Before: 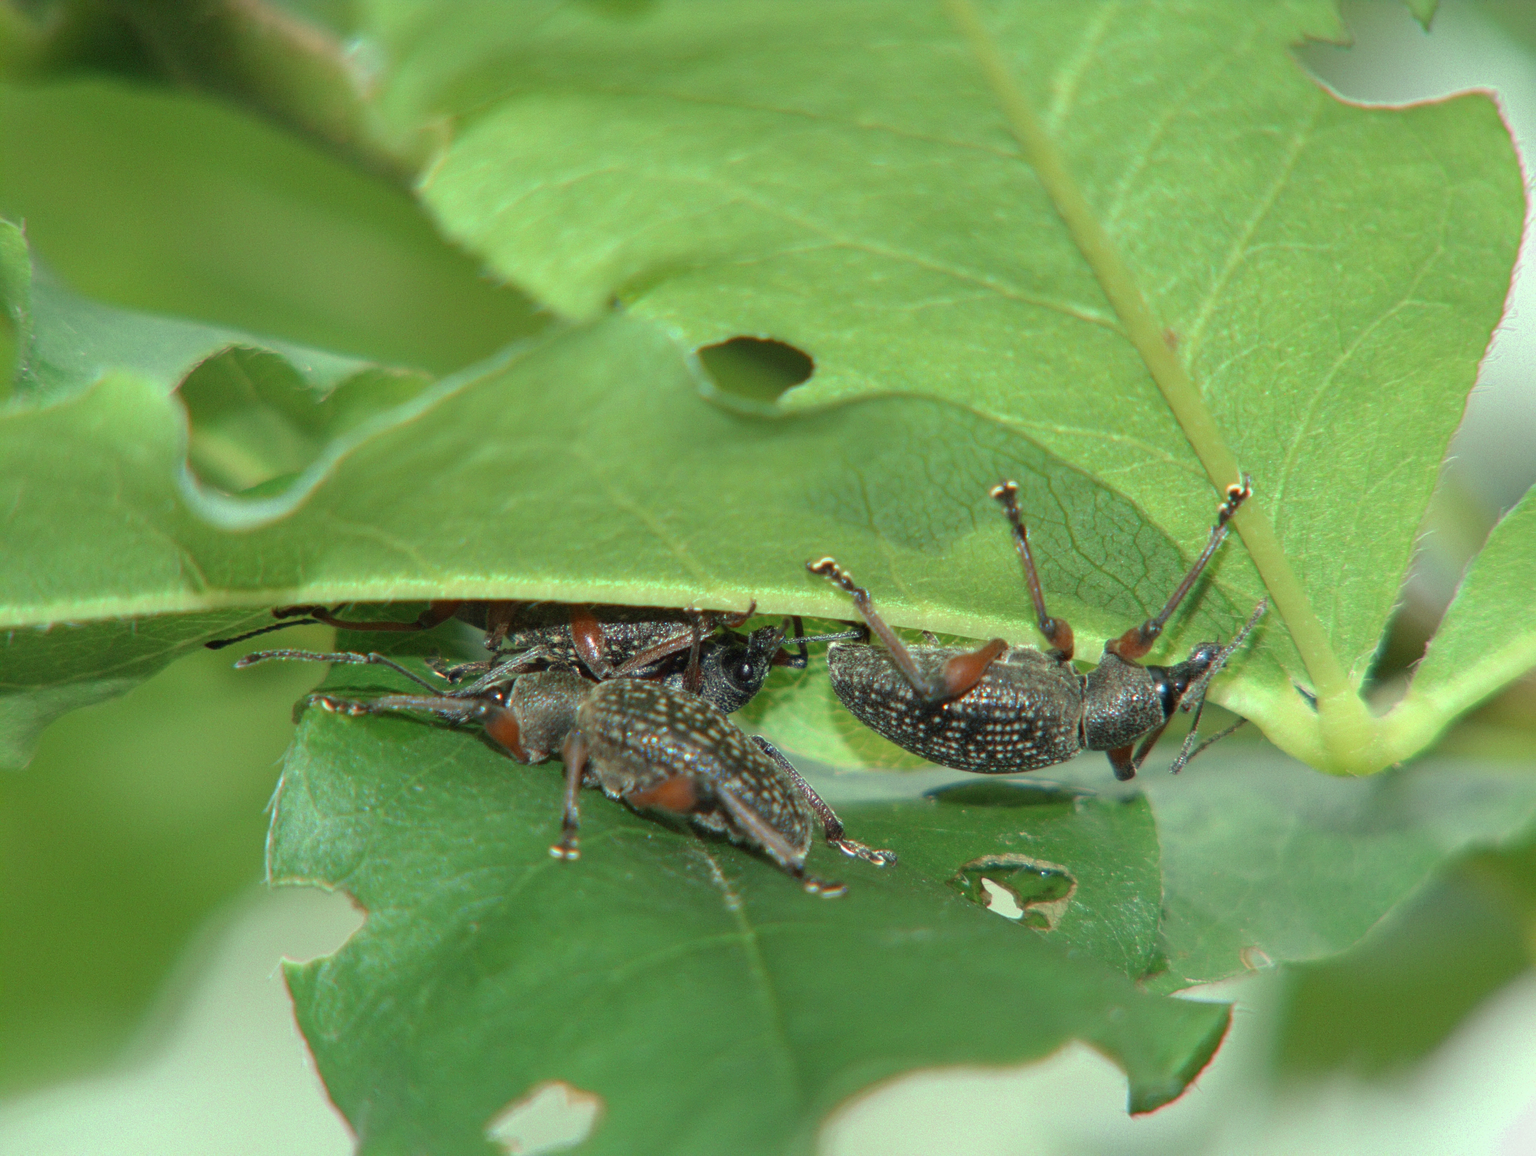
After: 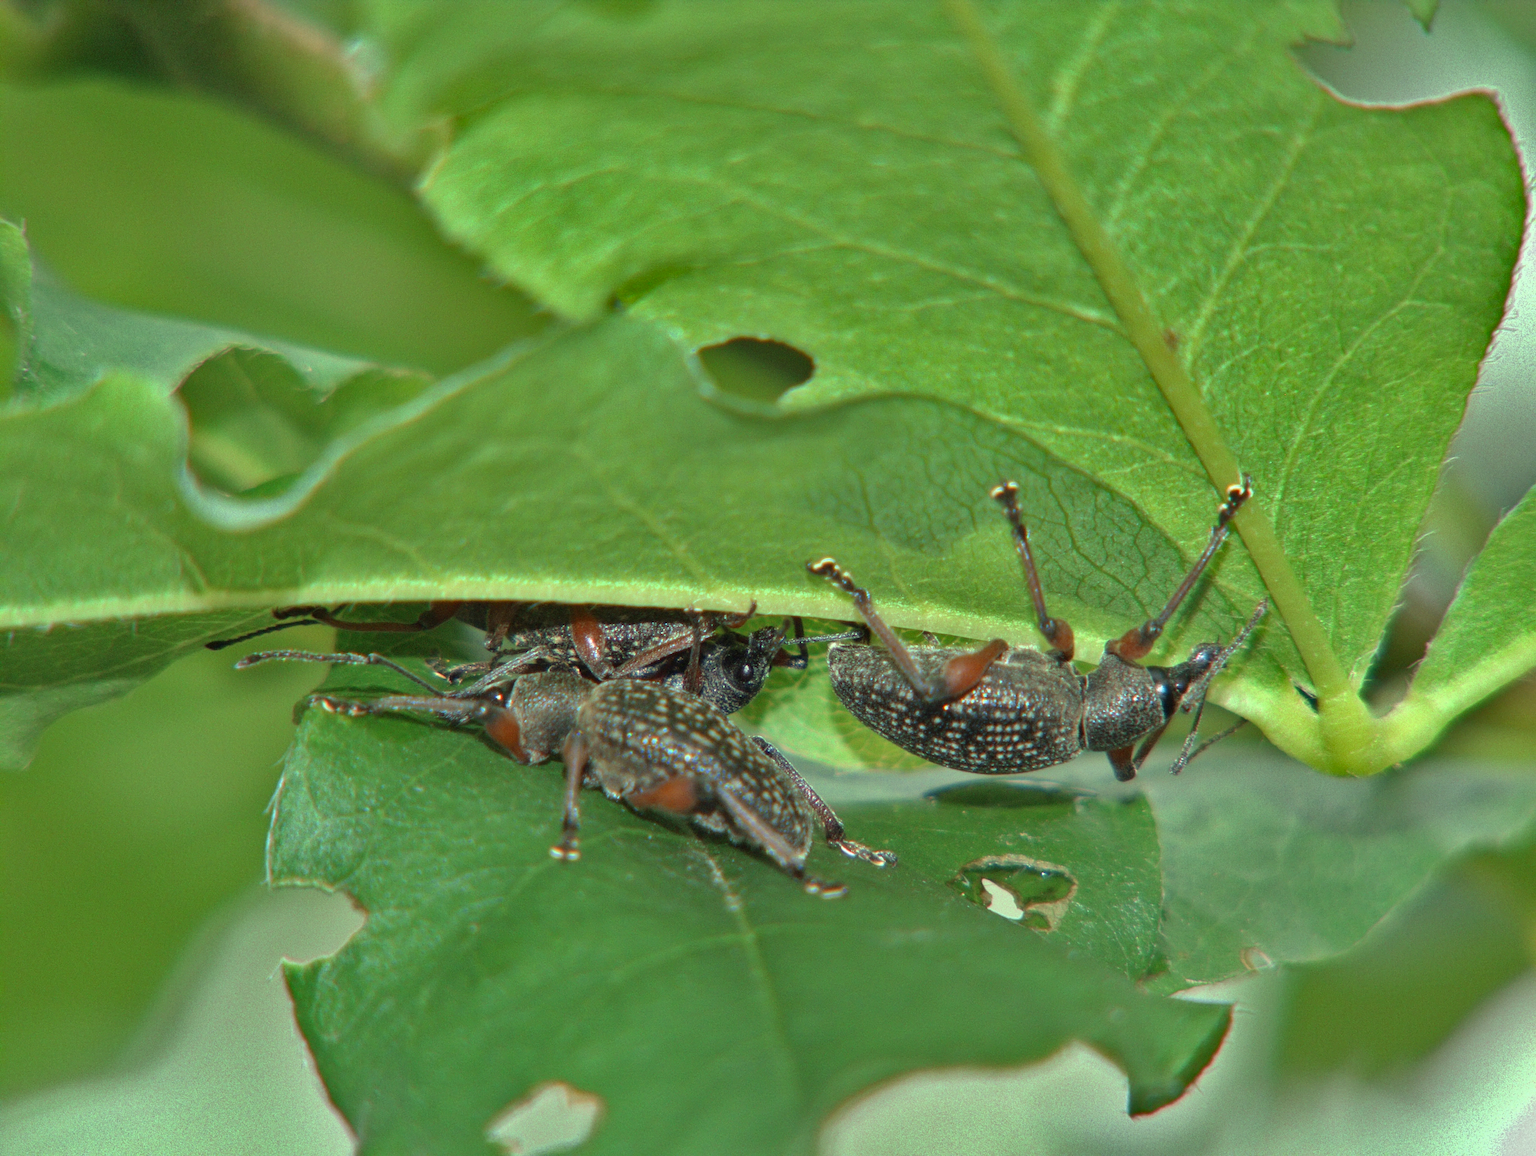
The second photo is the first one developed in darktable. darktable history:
shadows and highlights: white point adjustment -3.65, highlights -63.73, soften with gaussian
levels: white 99.94%, levels [0, 0.476, 0.951]
